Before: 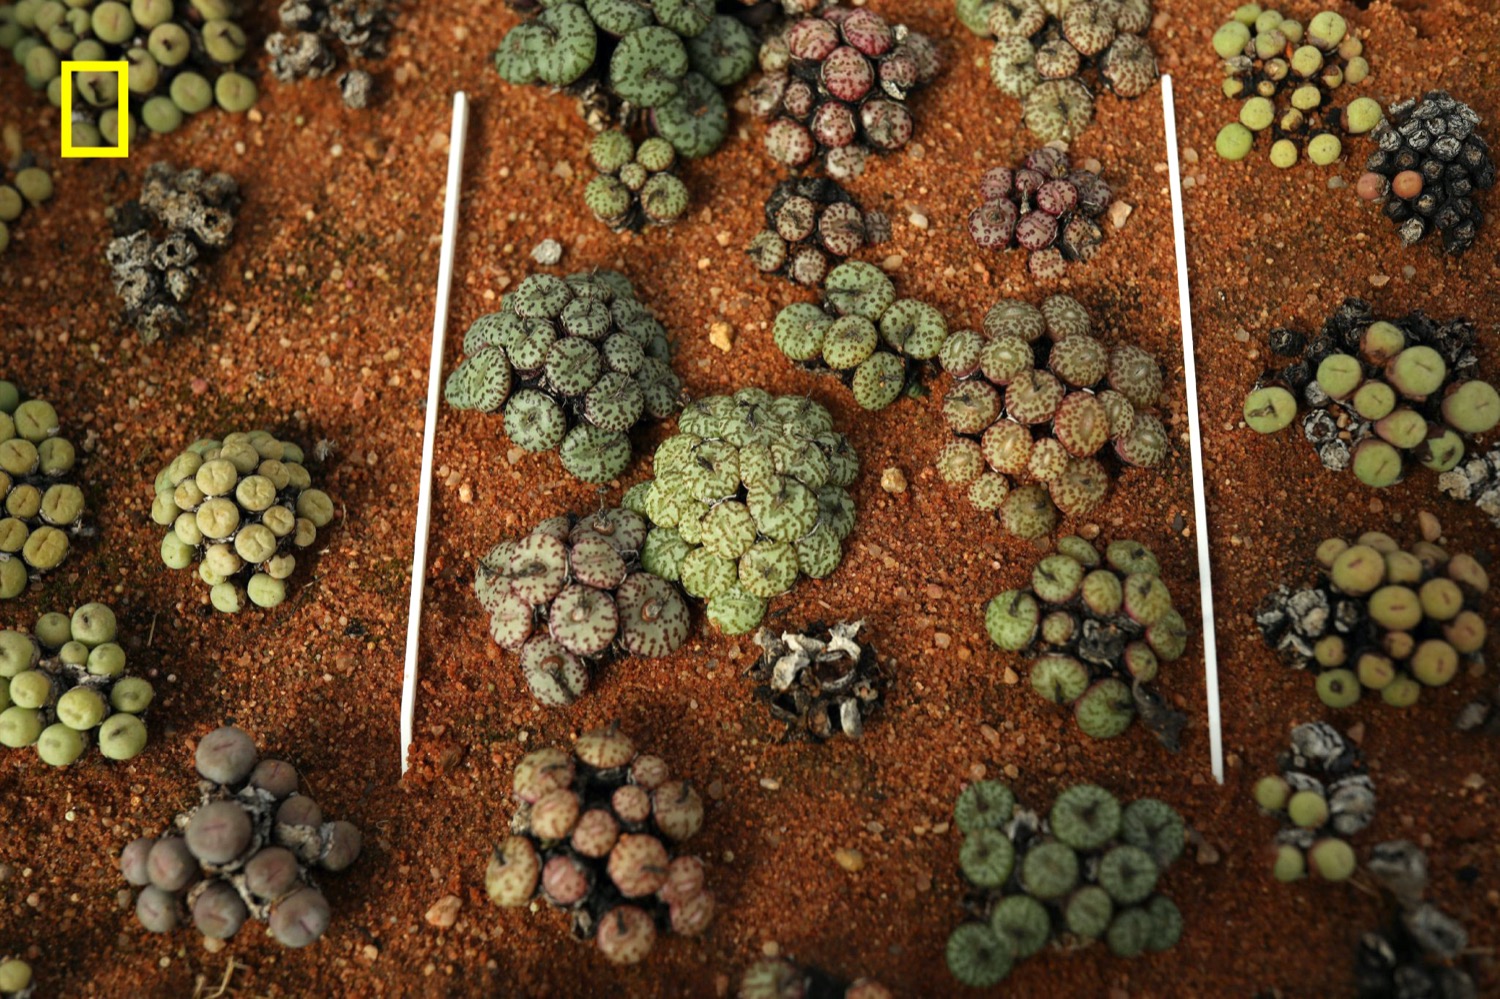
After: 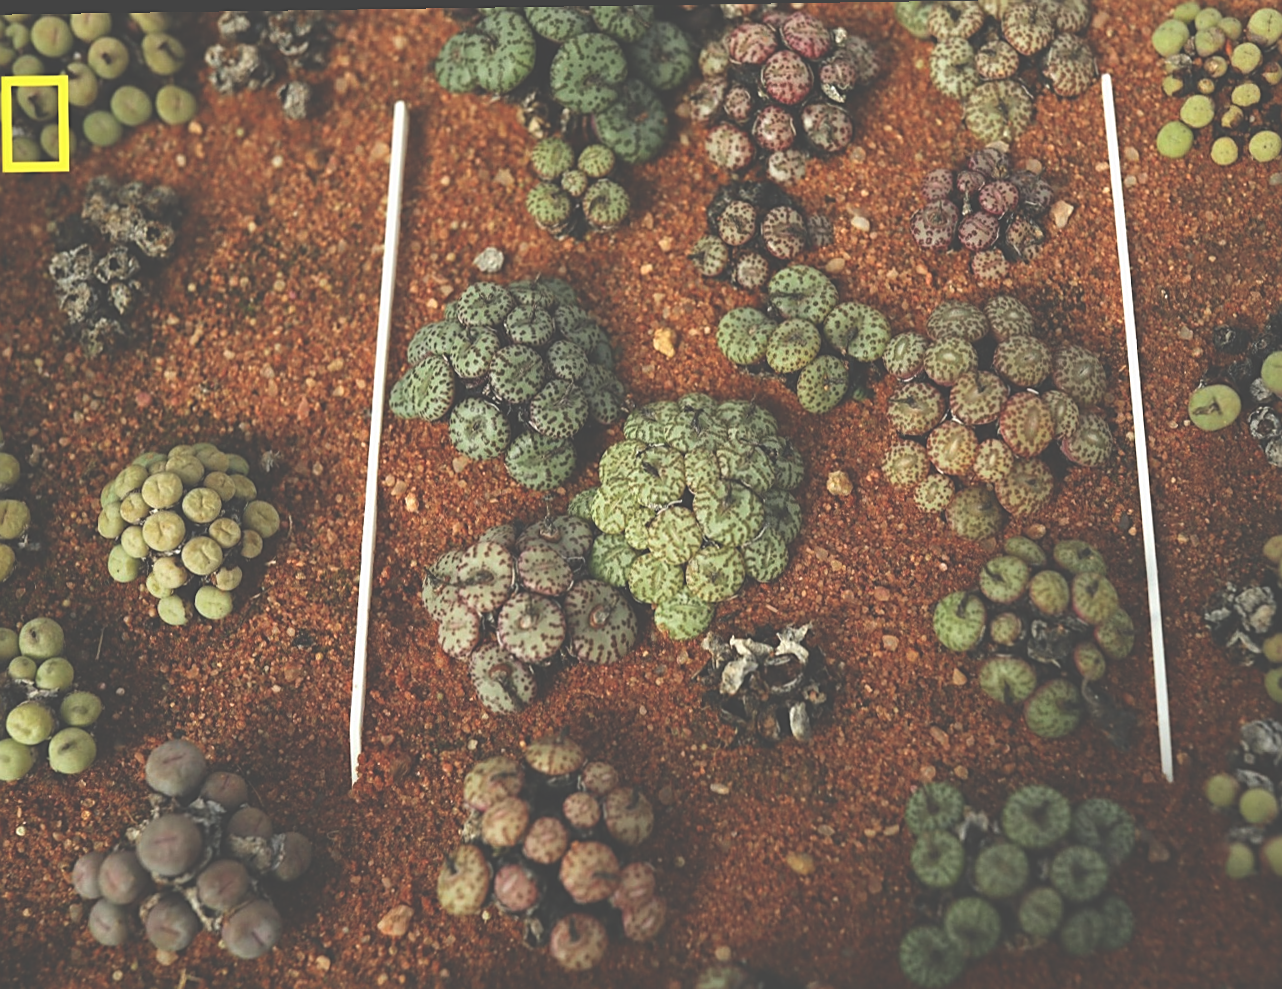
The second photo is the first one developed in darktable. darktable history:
exposure: black level correction -0.062, exposure -0.05 EV, compensate highlight preservation false
sharpen: on, module defaults
crop and rotate: angle 0.83°, left 4.073%, top 0.557%, right 11.223%, bottom 2.528%
